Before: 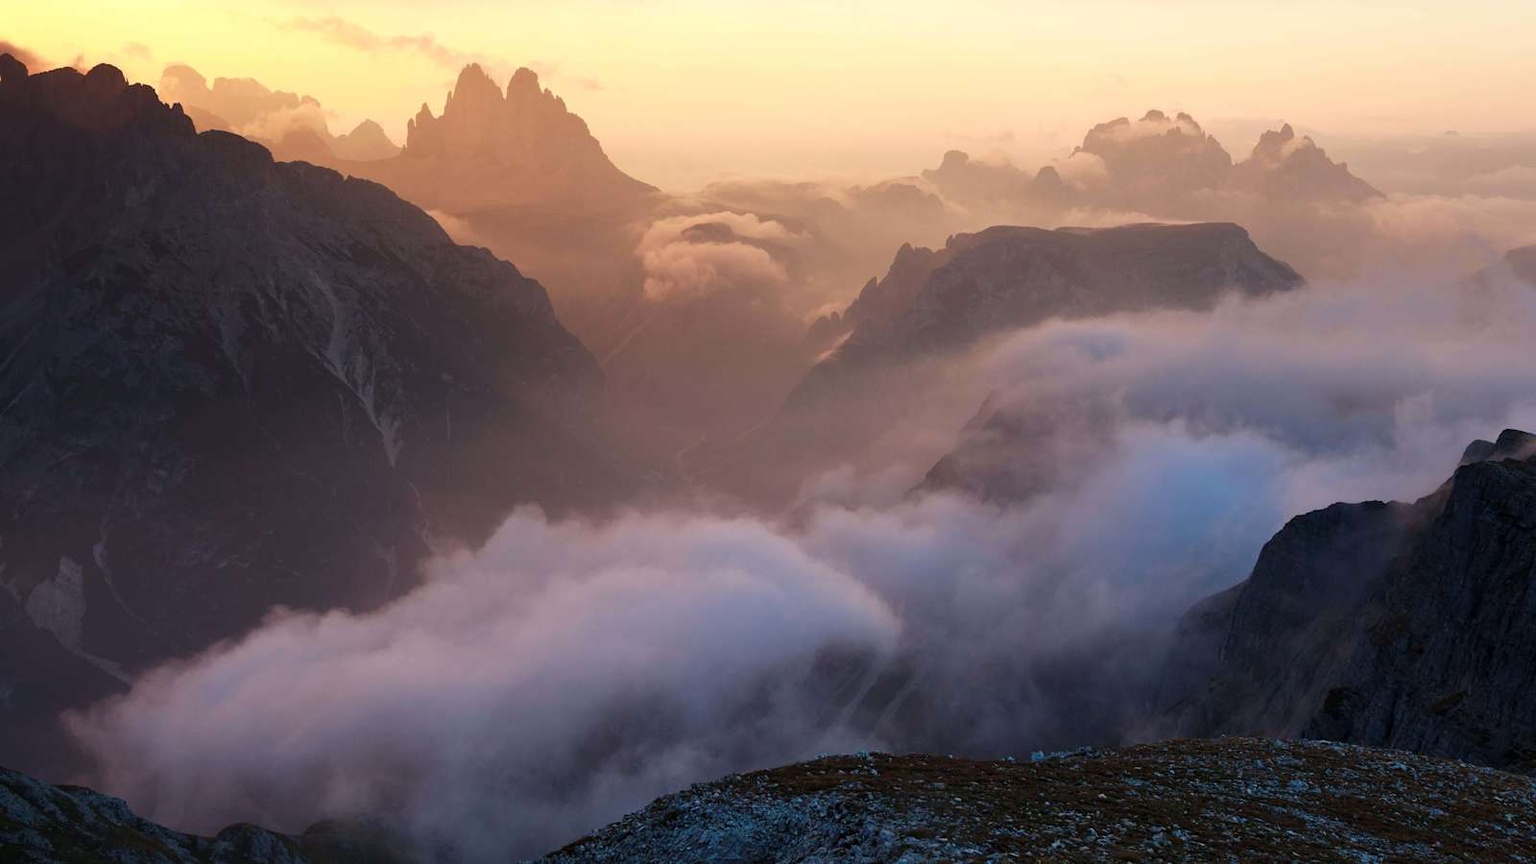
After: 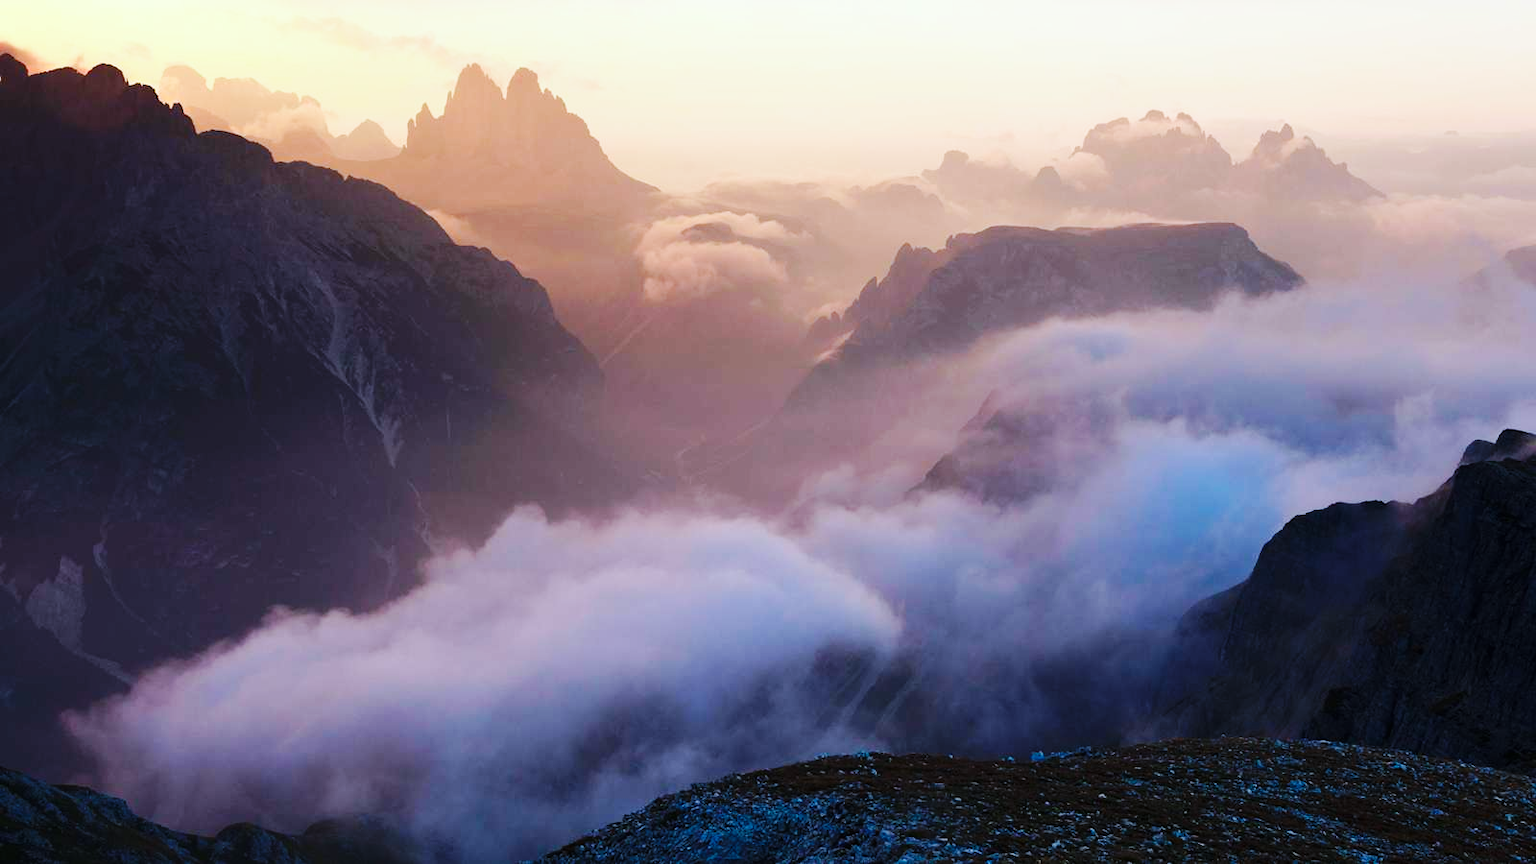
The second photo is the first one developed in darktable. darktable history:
base curve: curves: ch0 [(0, 0) (0.032, 0.025) (0.121, 0.166) (0.206, 0.329) (0.605, 0.79) (1, 1)], preserve colors none
local contrast: mode bilateral grid, contrast 100, coarseness 99, detail 92%, midtone range 0.2
color calibration: x 0.372, y 0.386, temperature 4284.98 K
